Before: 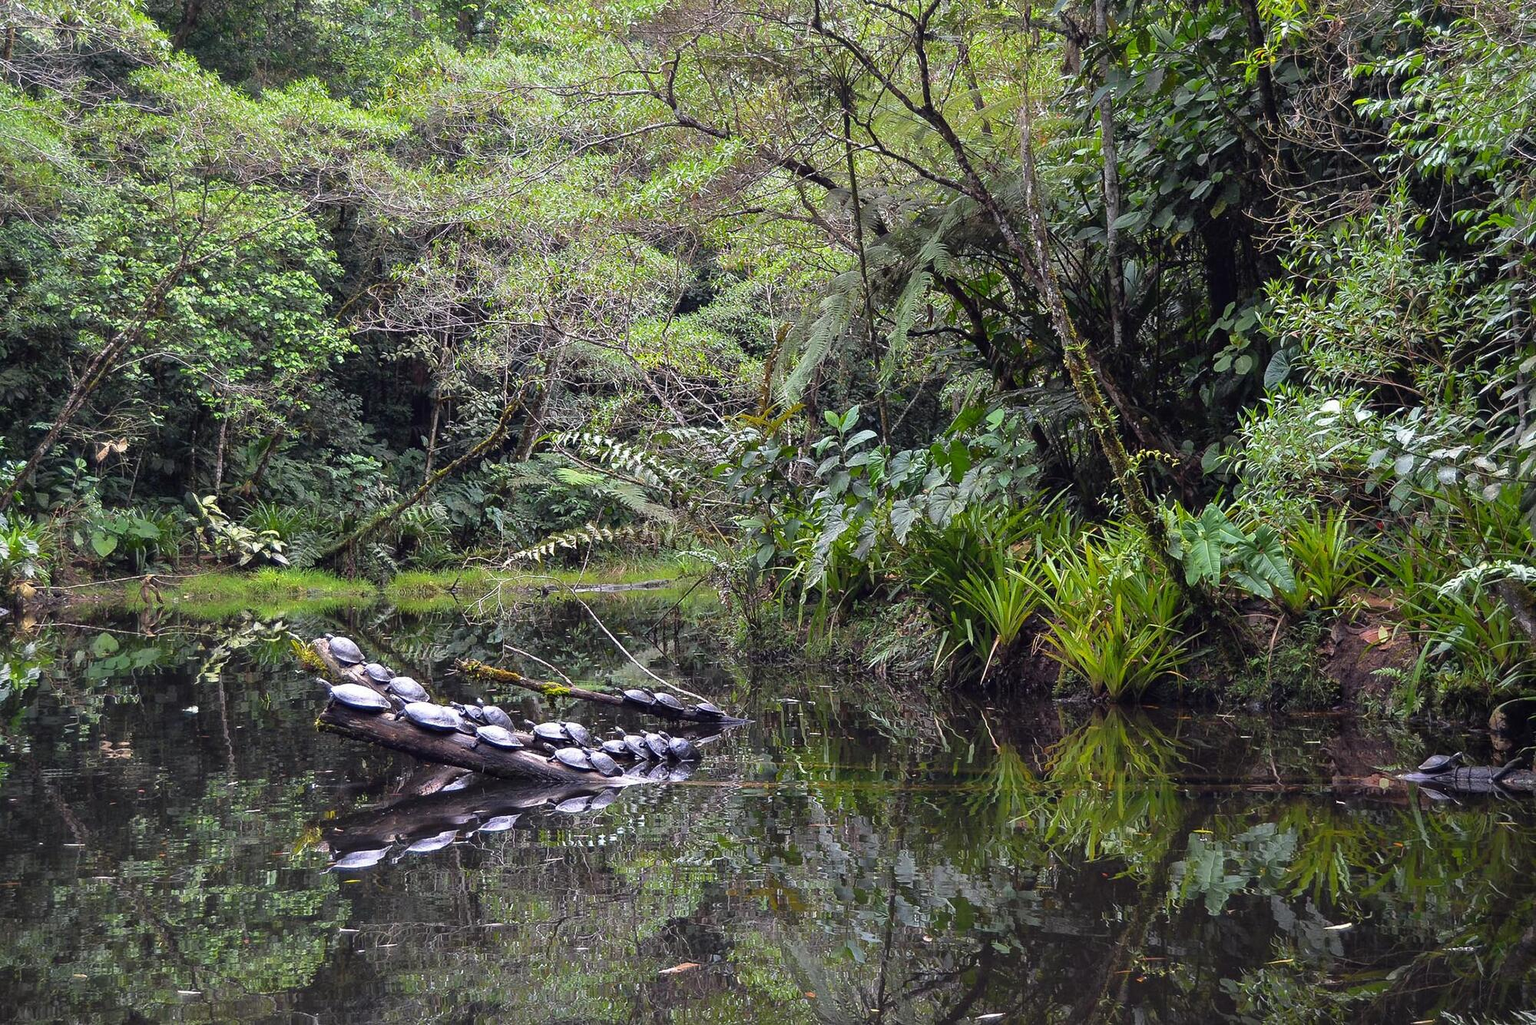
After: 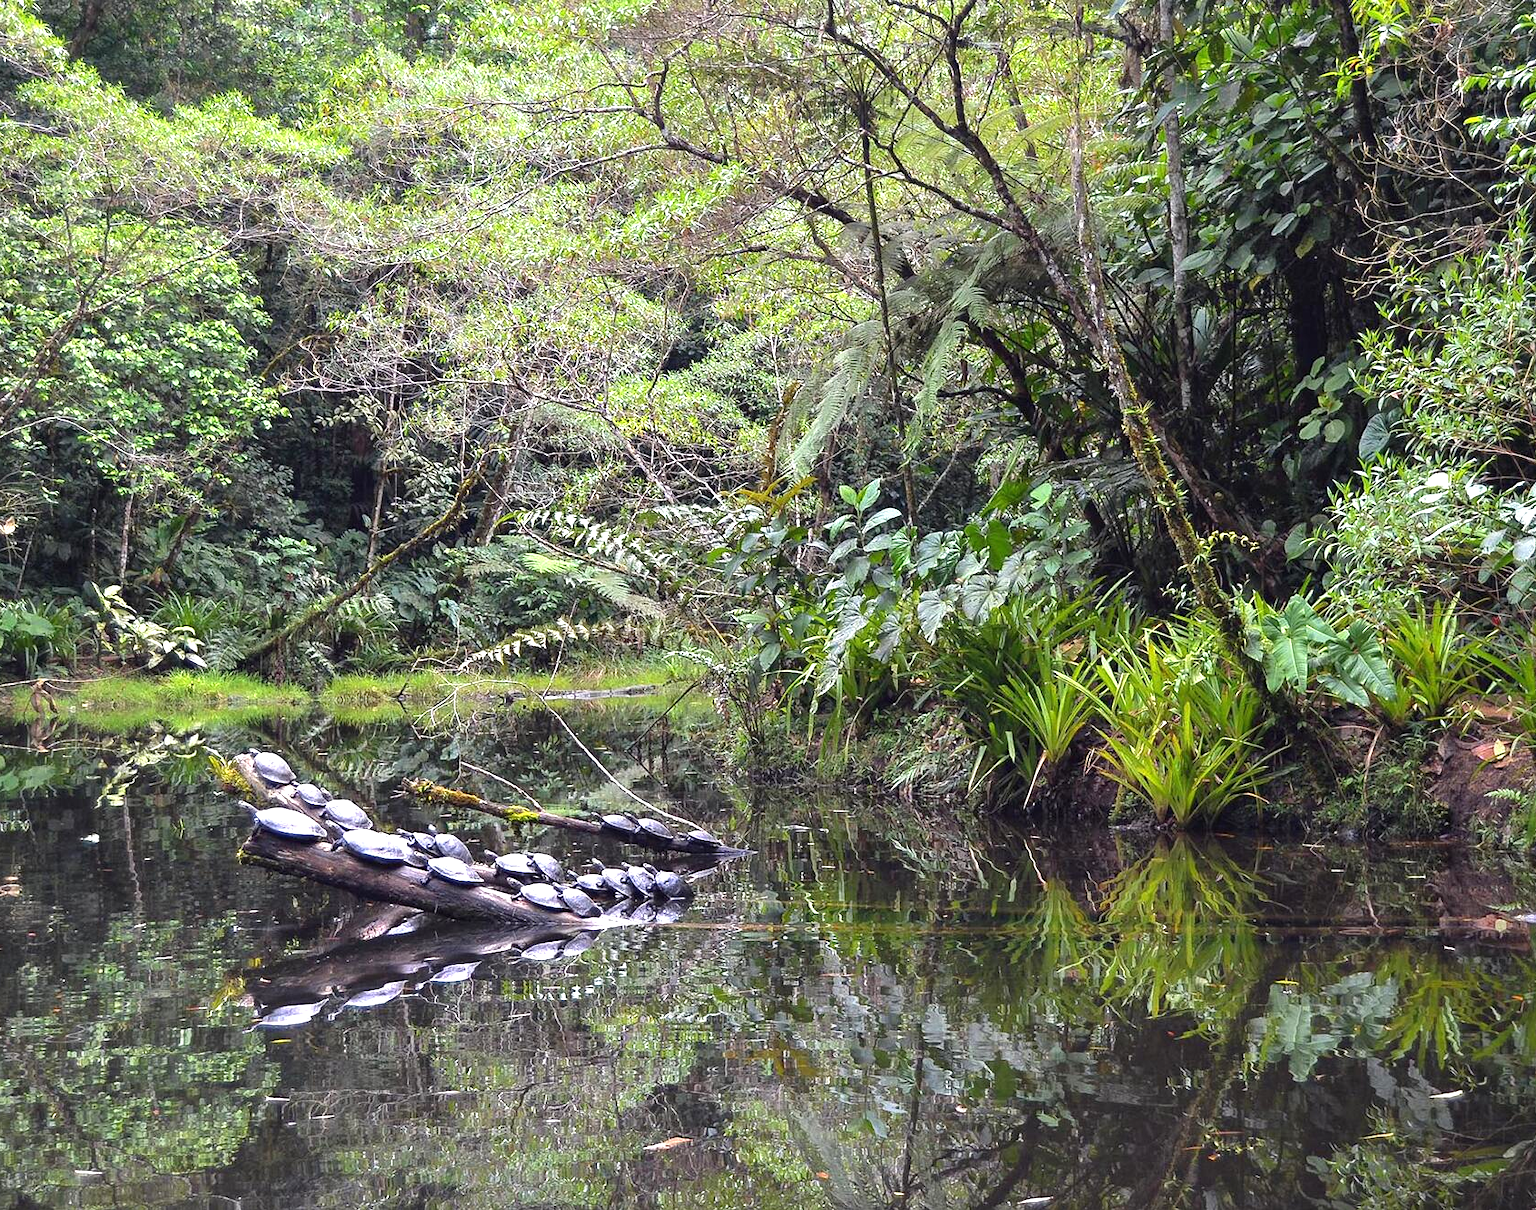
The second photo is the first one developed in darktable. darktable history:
exposure: black level correction 0, exposure 0.702 EV, compensate exposure bias true, compensate highlight preservation false
crop: left 7.488%, right 7.864%
